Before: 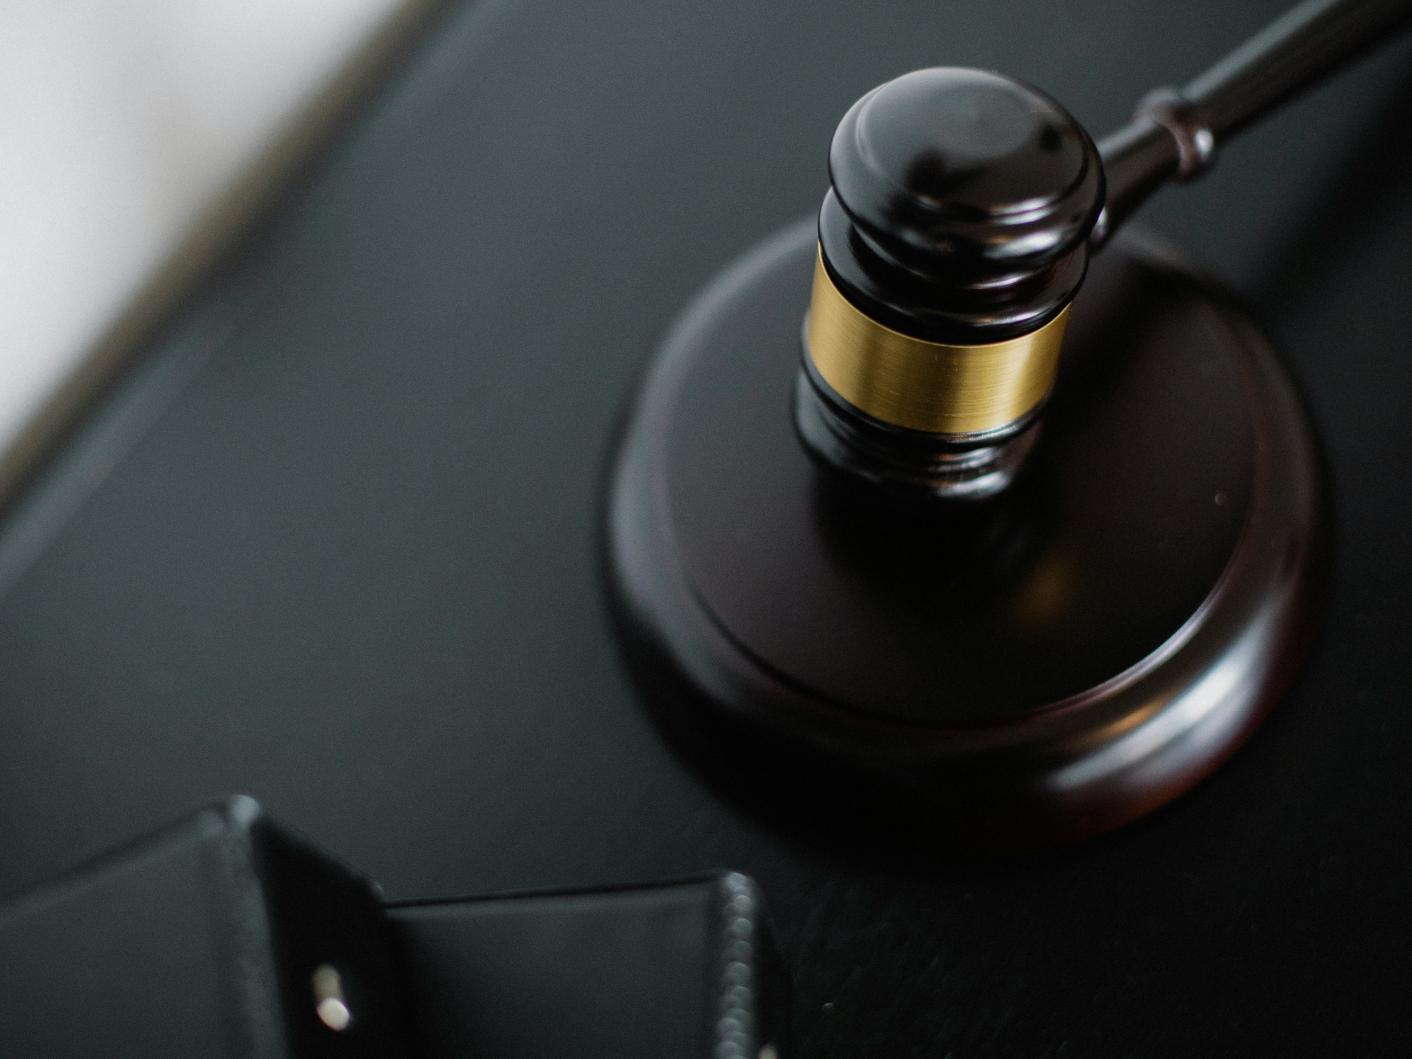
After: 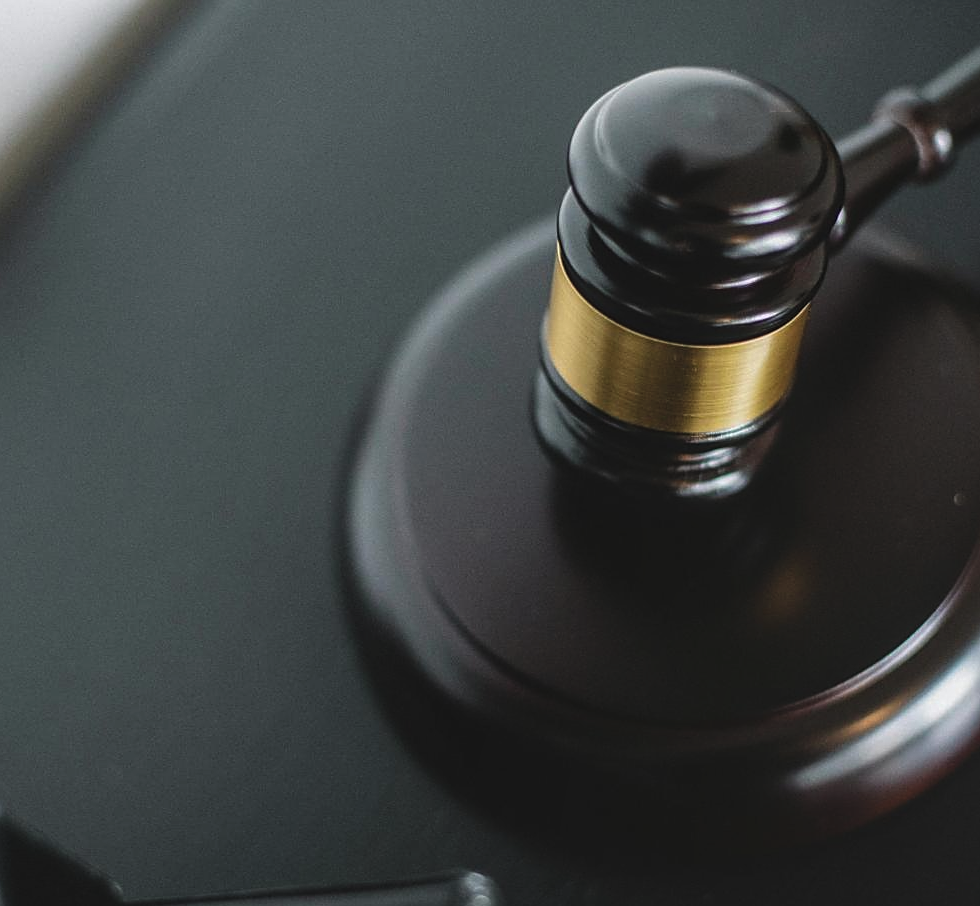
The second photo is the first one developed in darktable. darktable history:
exposure: black level correction -0.009, exposure 0.07 EV, compensate highlight preservation false
crop: left 18.52%, right 12.066%, bottom 14.378%
local contrast: on, module defaults
sharpen: on, module defaults
